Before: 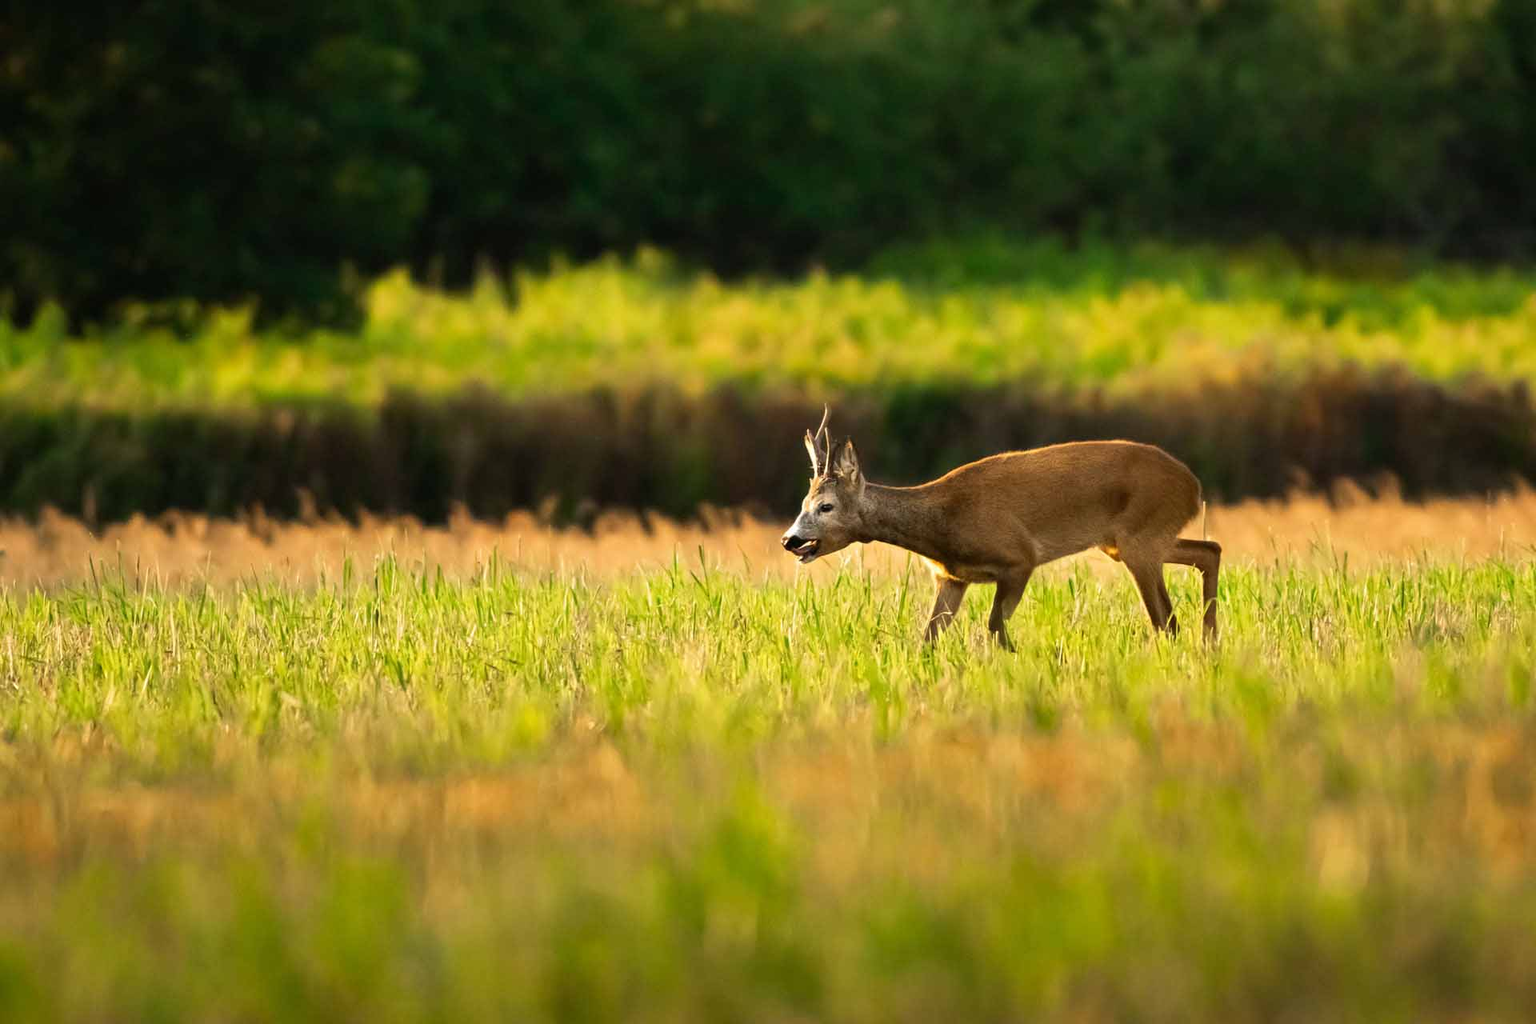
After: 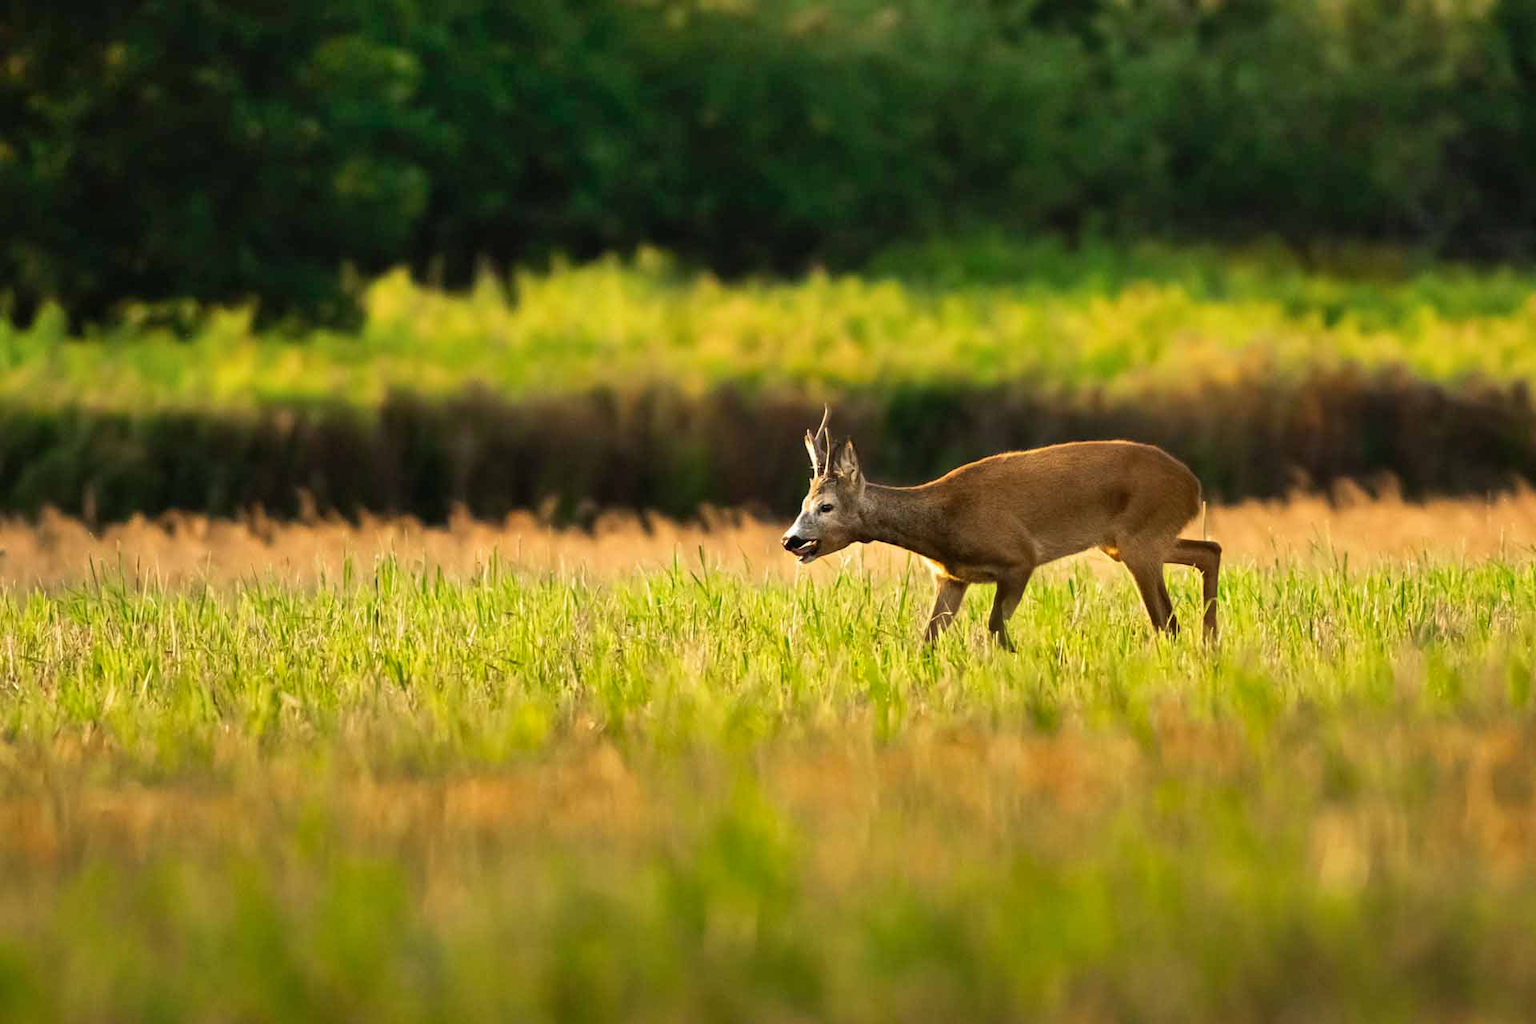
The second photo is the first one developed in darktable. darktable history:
shadows and highlights: radius 135.89, highlights color adjustment 73.96%, soften with gaussian
